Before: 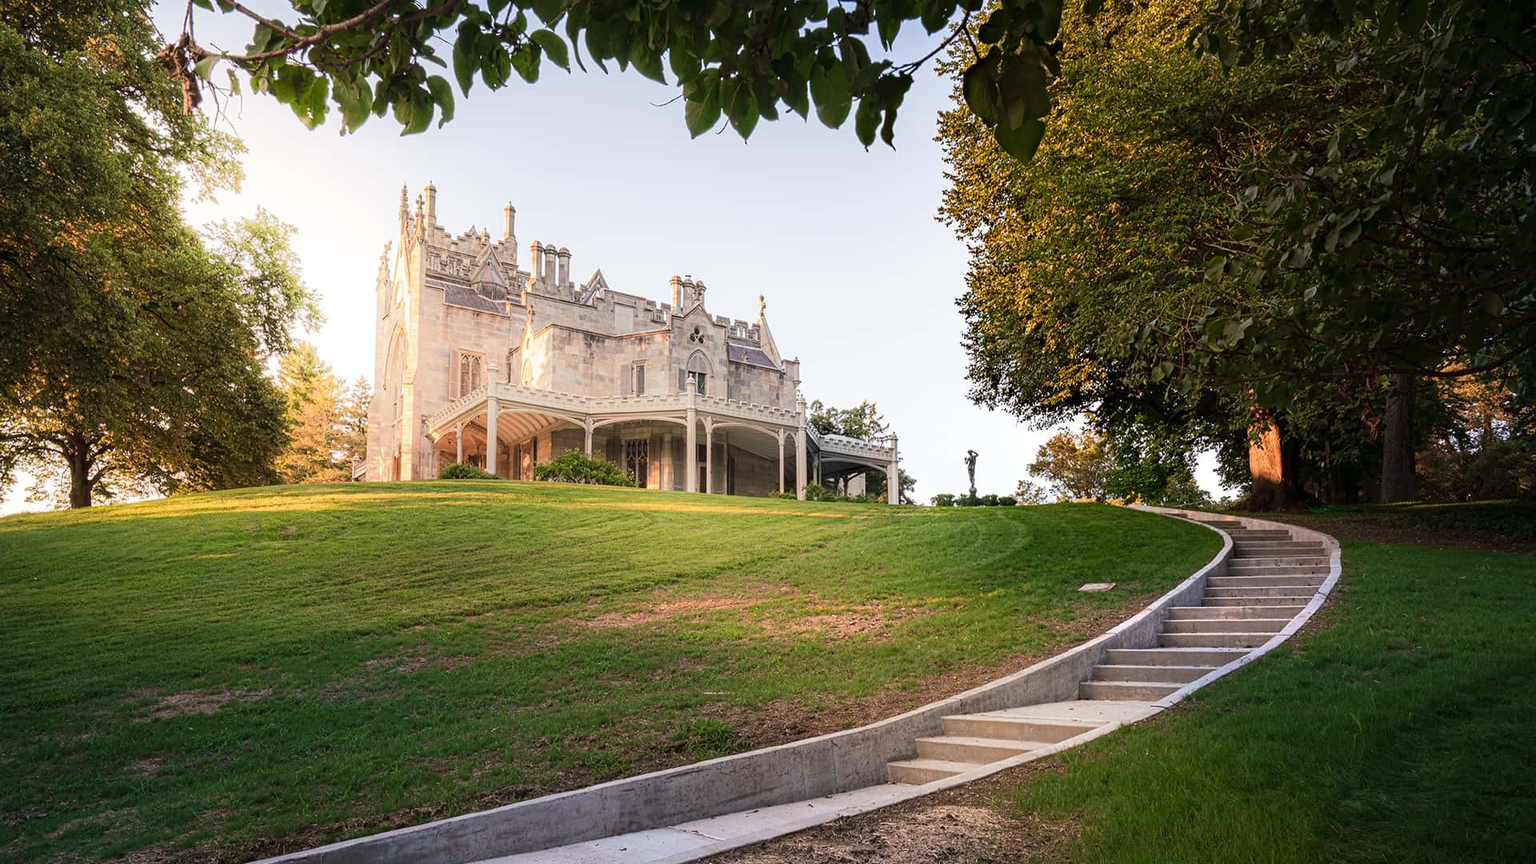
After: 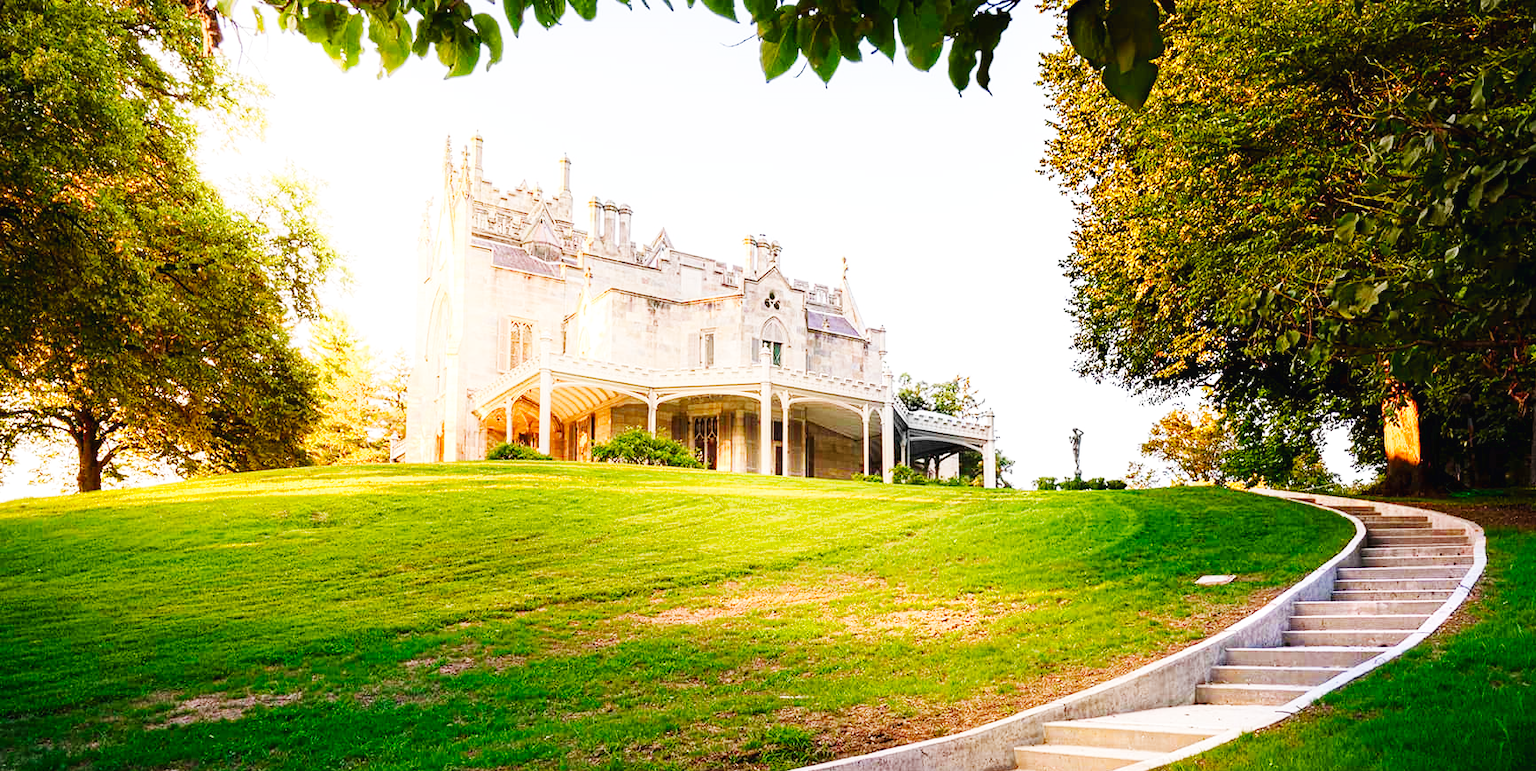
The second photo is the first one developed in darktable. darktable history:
crop: top 7.49%, right 9.717%, bottom 11.943%
base curve: curves: ch0 [(0, 0.003) (0.001, 0.002) (0.006, 0.004) (0.02, 0.022) (0.048, 0.086) (0.094, 0.234) (0.162, 0.431) (0.258, 0.629) (0.385, 0.8) (0.548, 0.918) (0.751, 0.988) (1, 1)], preserve colors none
color balance rgb: perceptual saturation grading › global saturation 35%, perceptual saturation grading › highlights -30%, perceptual saturation grading › shadows 35%, perceptual brilliance grading › global brilliance 3%, perceptual brilliance grading › highlights -3%, perceptual brilliance grading › shadows 3%
